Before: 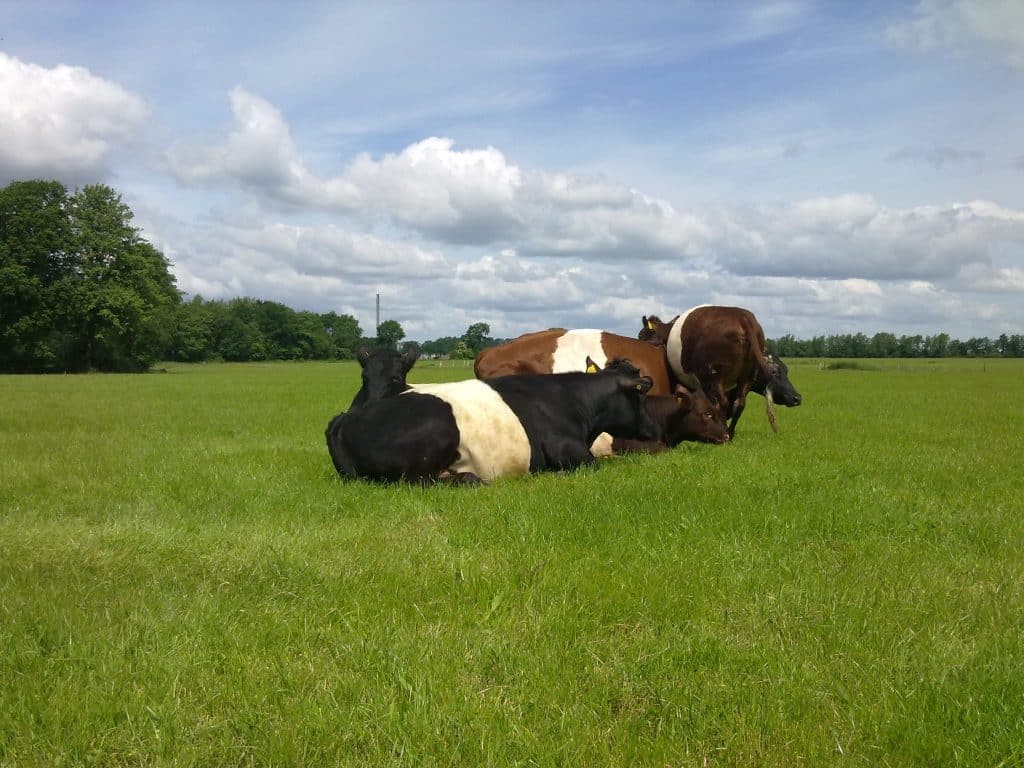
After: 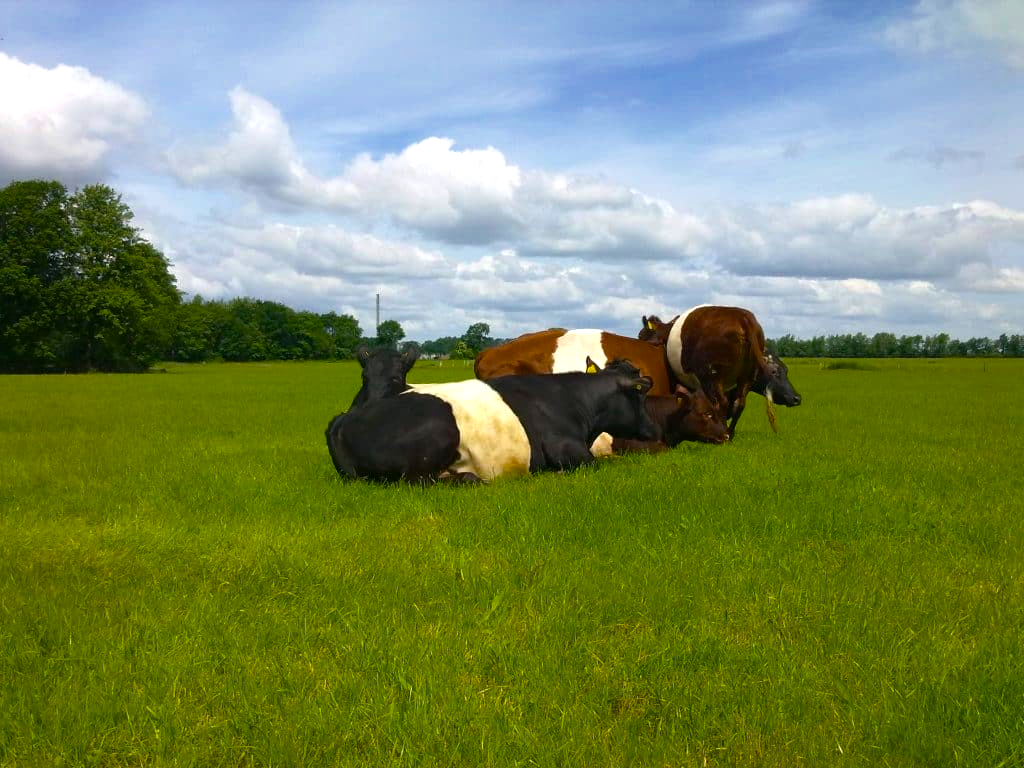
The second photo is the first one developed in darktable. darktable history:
color balance rgb: perceptual saturation grading › global saturation 30.018%, perceptual brilliance grading › highlights 11.295%, global vibrance 16.671%, saturation formula JzAzBz (2021)
